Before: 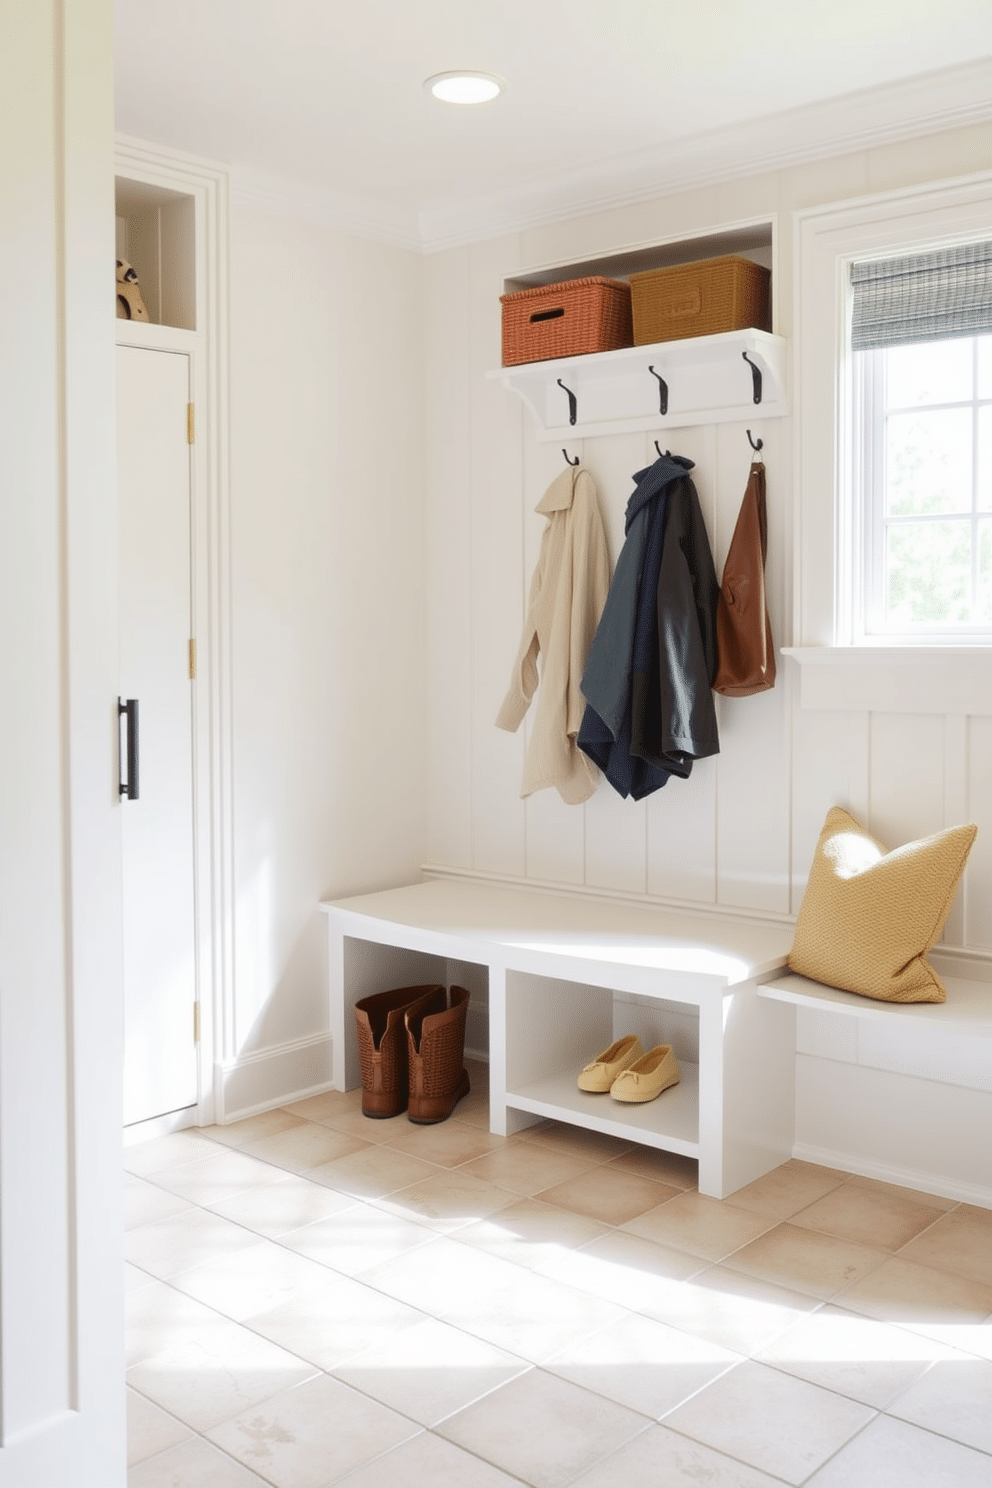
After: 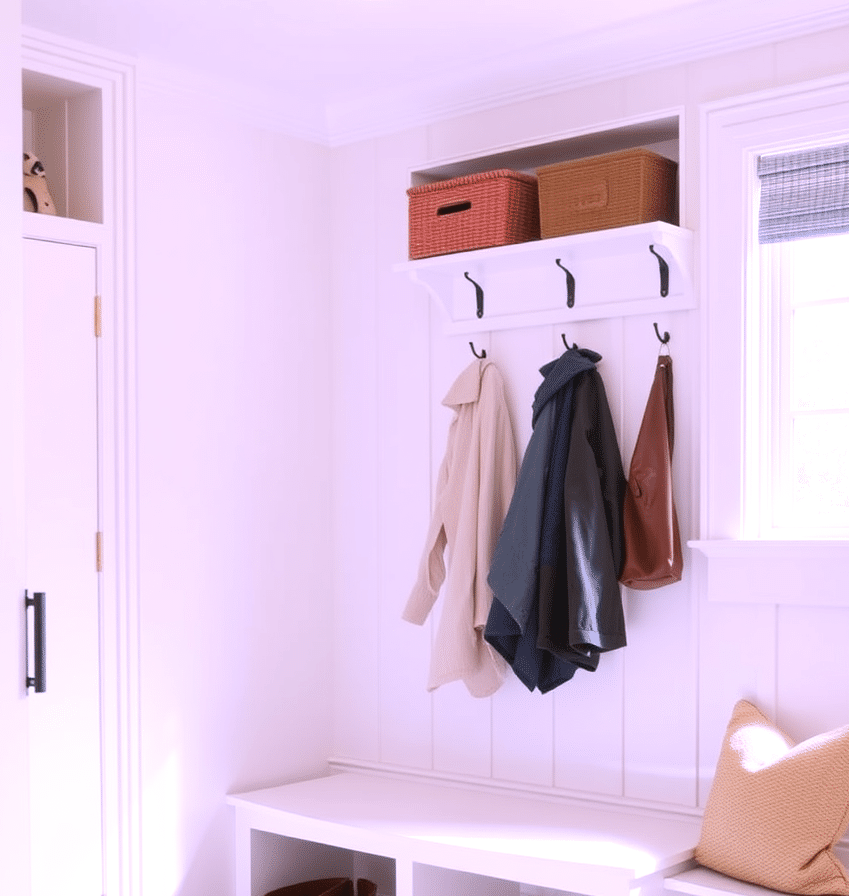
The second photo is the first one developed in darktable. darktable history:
color correction: highlights a* 15.15, highlights b* -25.26
exposure: exposure 0.223 EV, compensate highlight preservation false
crop and rotate: left 9.435%, top 7.223%, right 4.917%, bottom 32.557%
